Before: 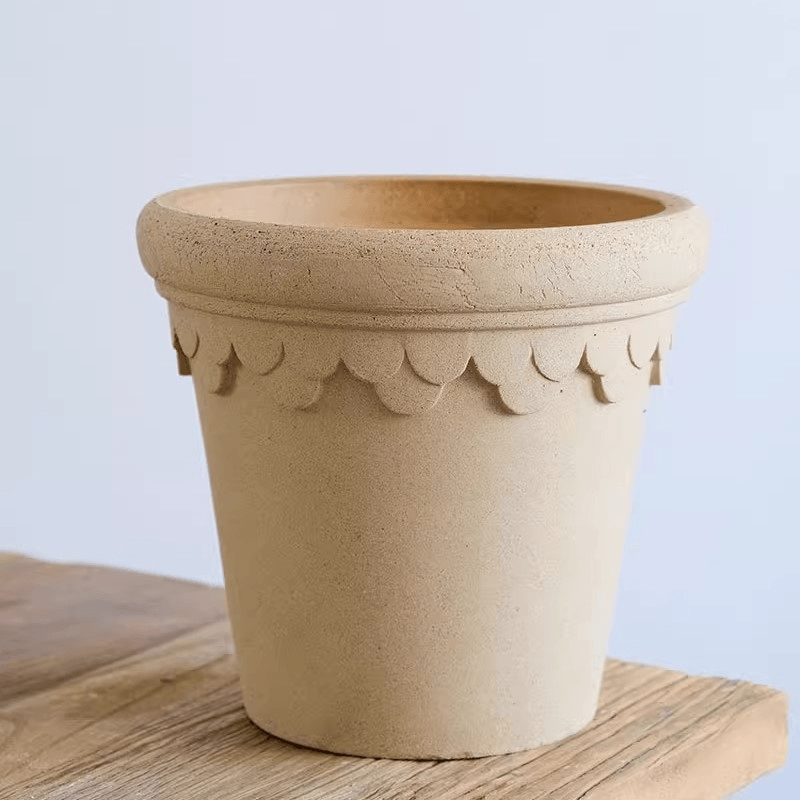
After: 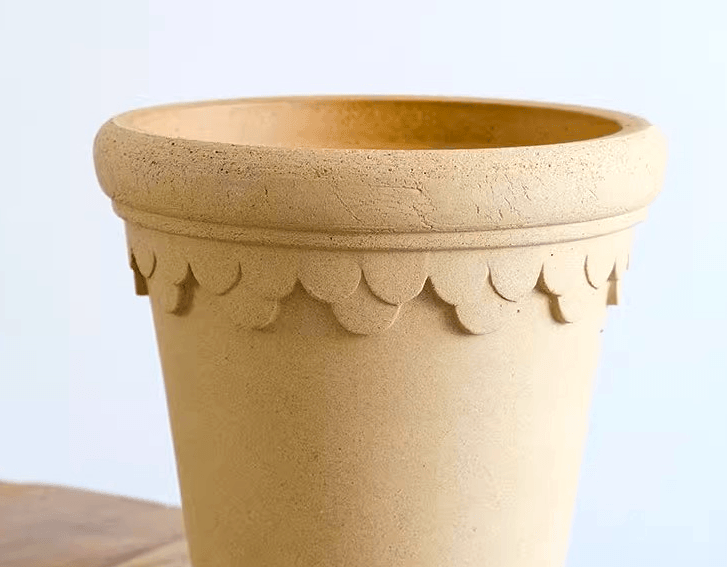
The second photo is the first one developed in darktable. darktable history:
color balance rgb: power › hue 313.64°, highlights gain › luminance 6.514%, highlights gain › chroma 1.335%, highlights gain › hue 88.17°, perceptual saturation grading › global saturation 29.966%, perceptual brilliance grading › highlights 11.362%, contrast -10.232%
crop: left 5.418%, top 10.03%, right 3.616%, bottom 19.059%
